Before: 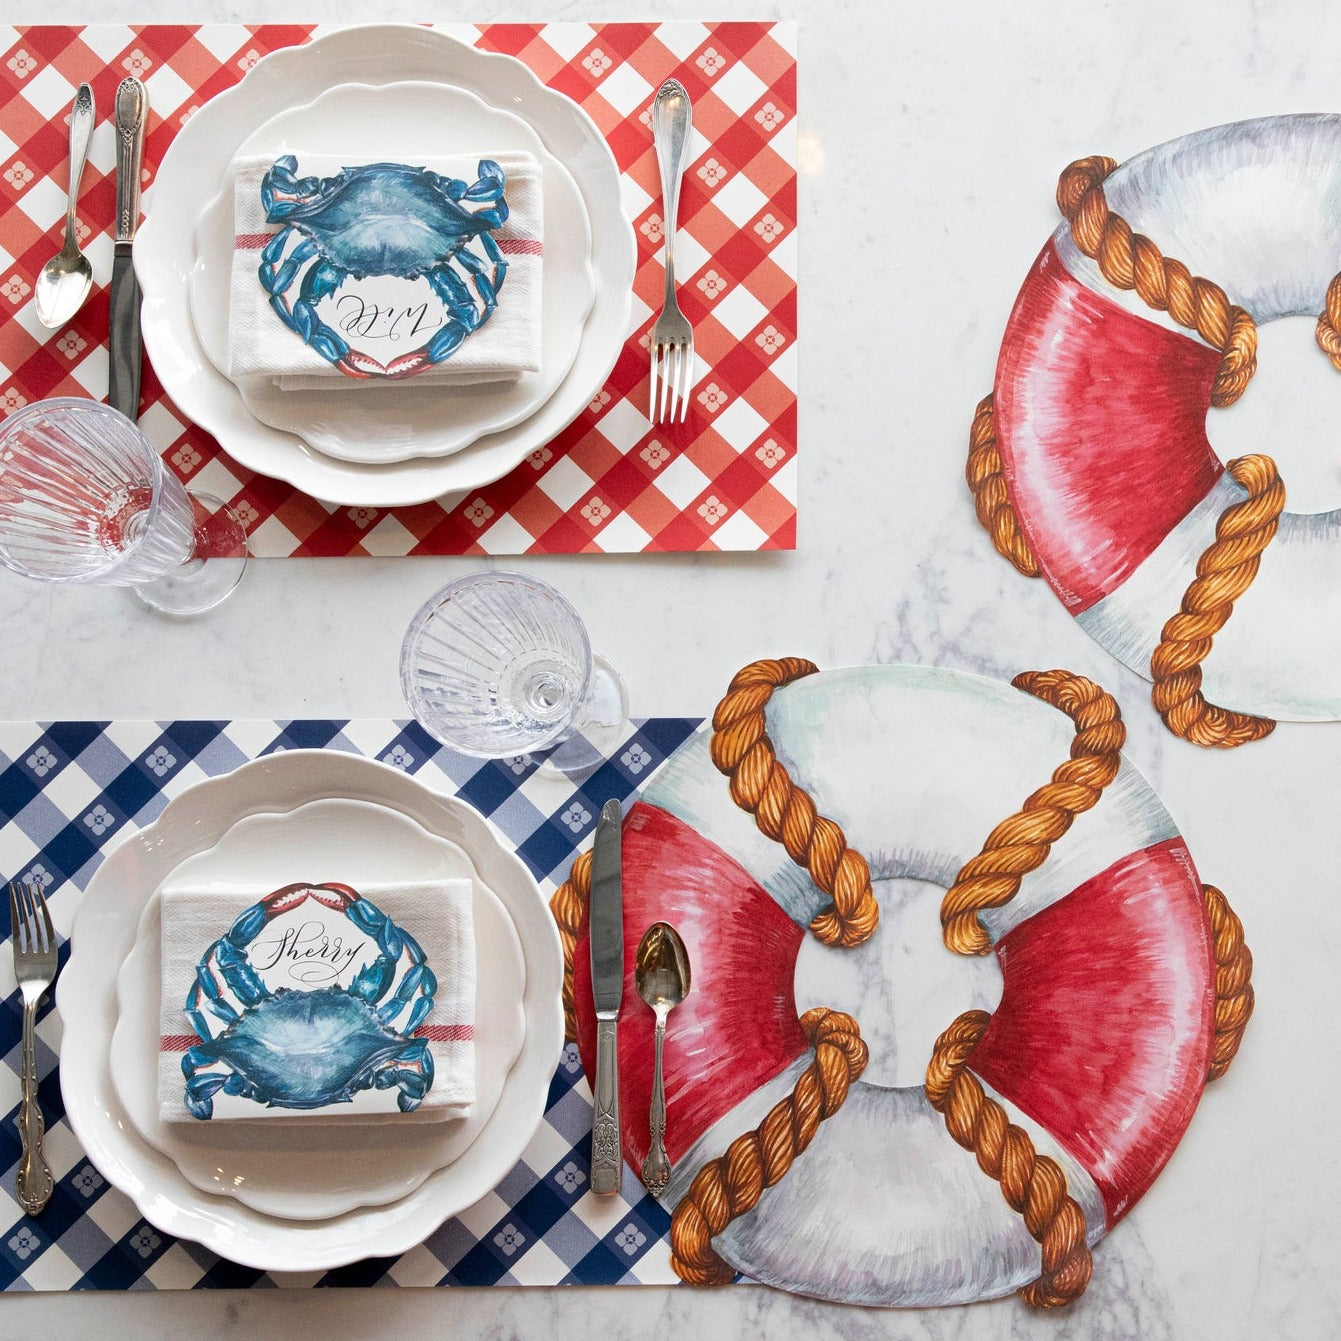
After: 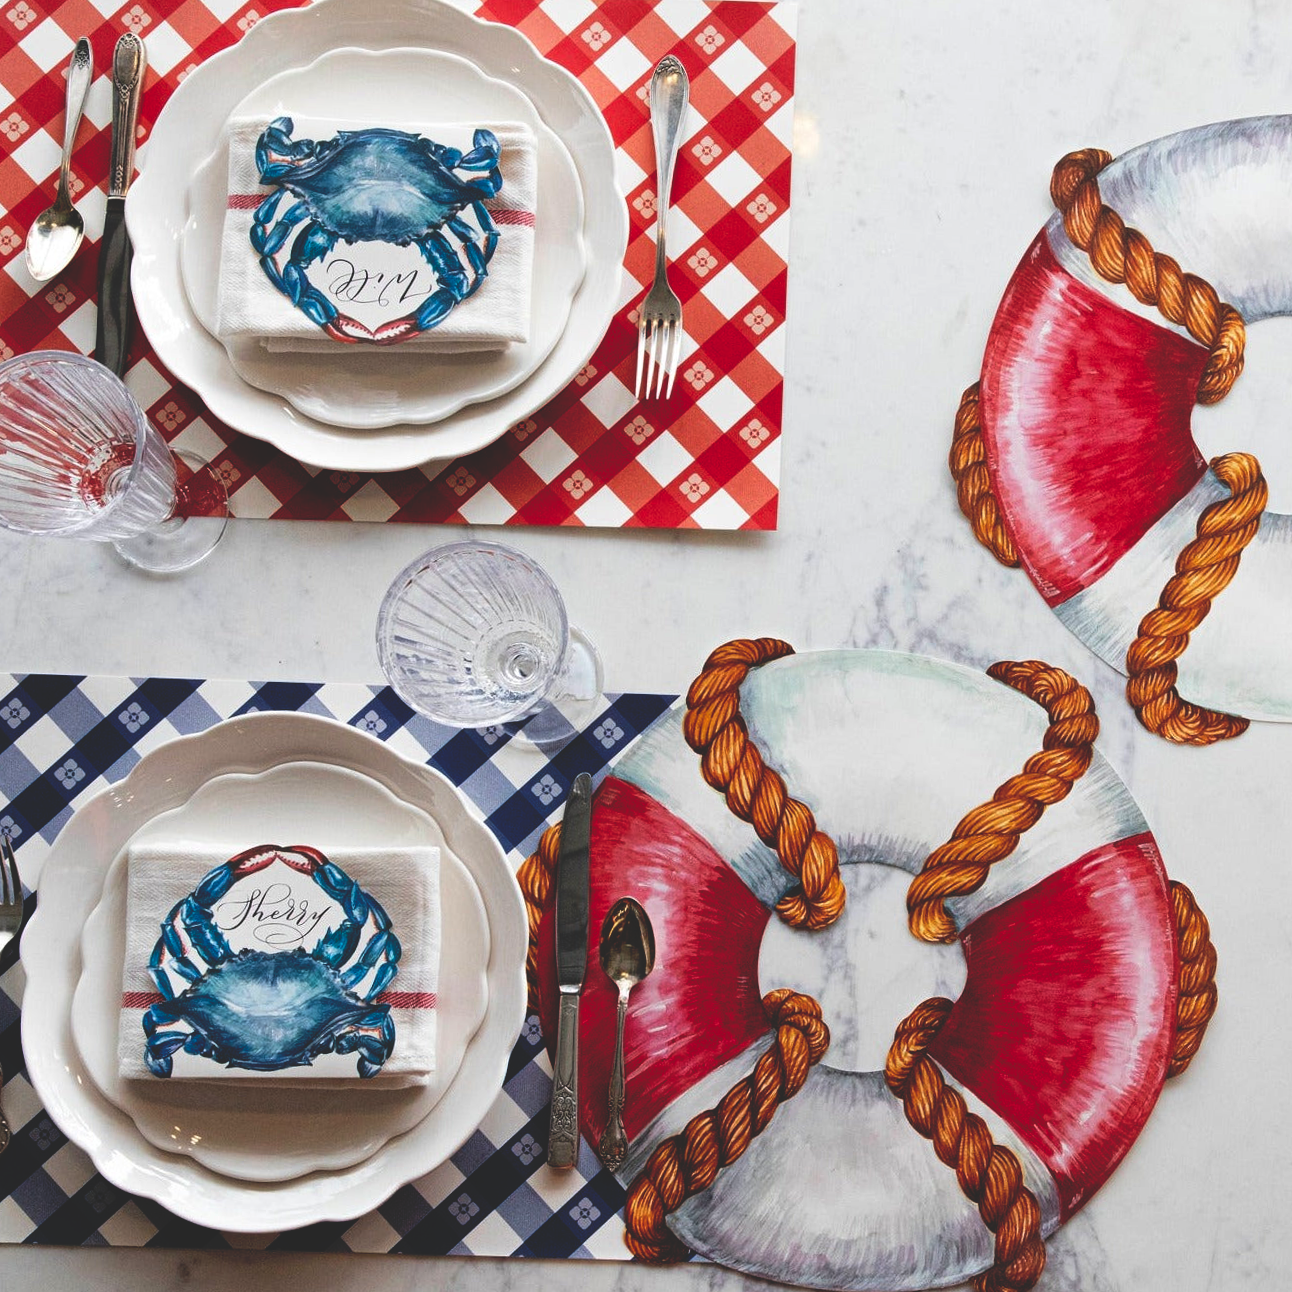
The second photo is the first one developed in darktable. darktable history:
crop and rotate: angle -2.19°
base curve: curves: ch0 [(0, 0.02) (0.083, 0.036) (1, 1)], preserve colors none
